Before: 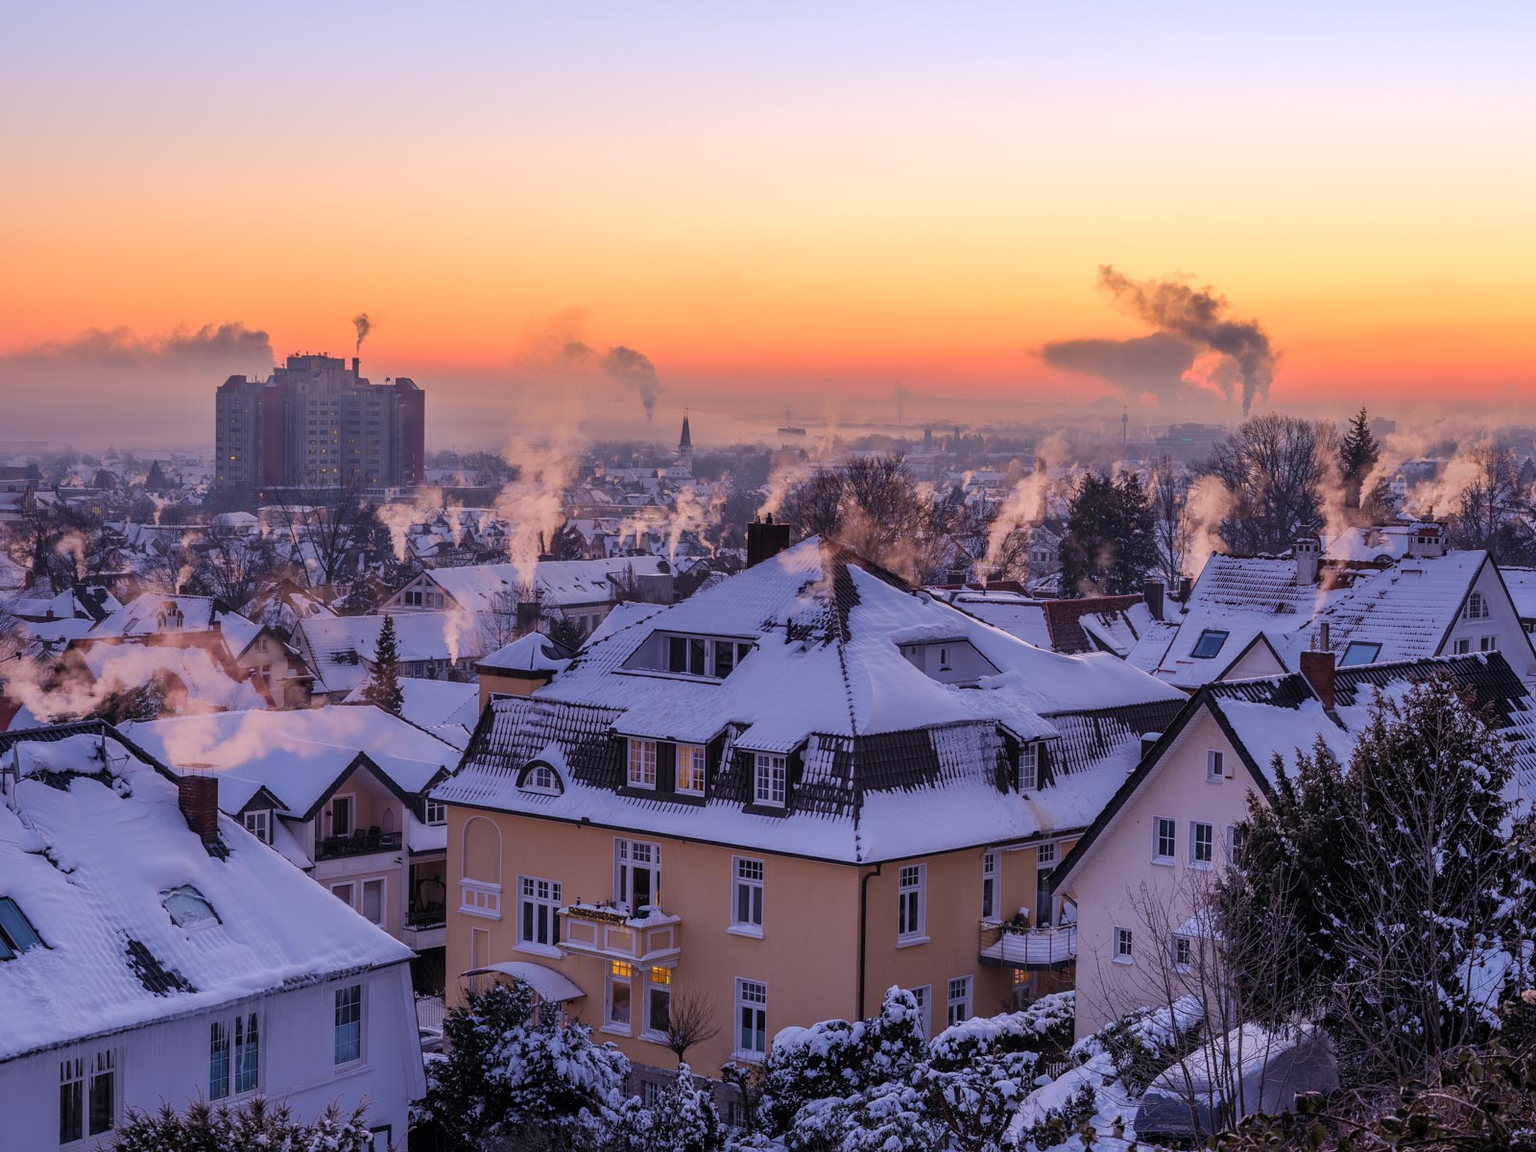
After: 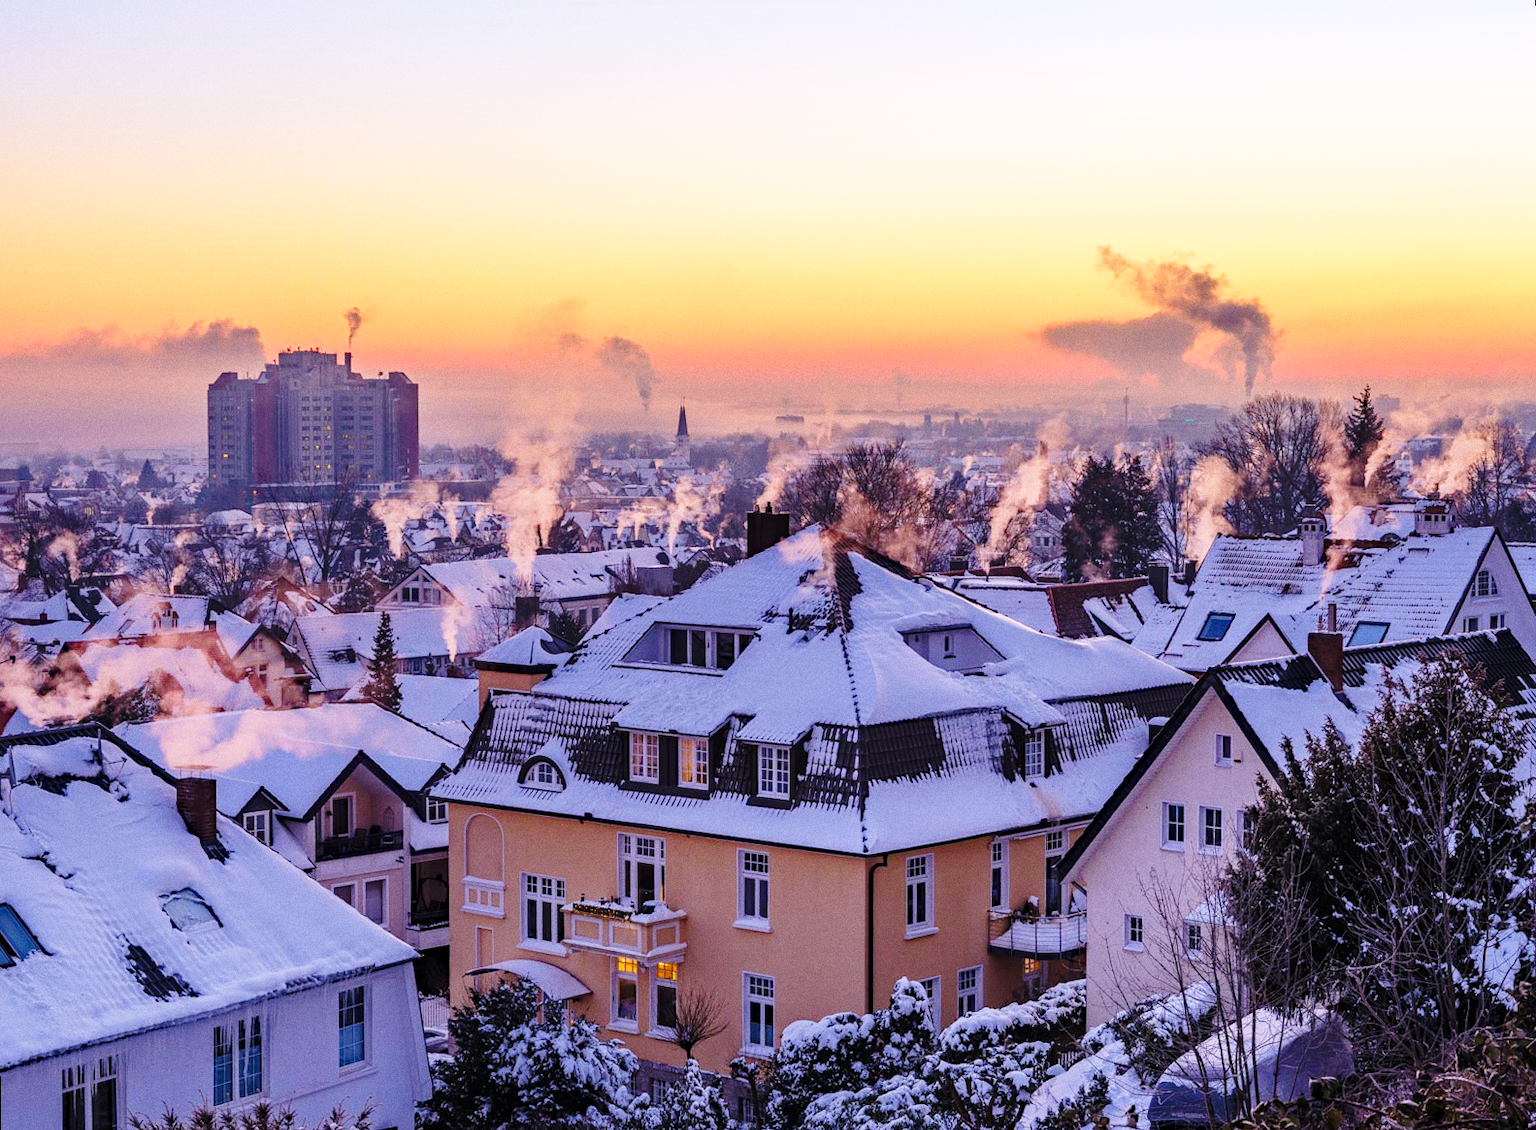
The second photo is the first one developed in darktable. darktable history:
haze removal: compatibility mode true, adaptive false
base curve: curves: ch0 [(0, 0) (0.028, 0.03) (0.121, 0.232) (0.46, 0.748) (0.859, 0.968) (1, 1)], preserve colors none
rotate and perspective: rotation -1°, crop left 0.011, crop right 0.989, crop top 0.025, crop bottom 0.975
grain: coarseness 0.09 ISO
